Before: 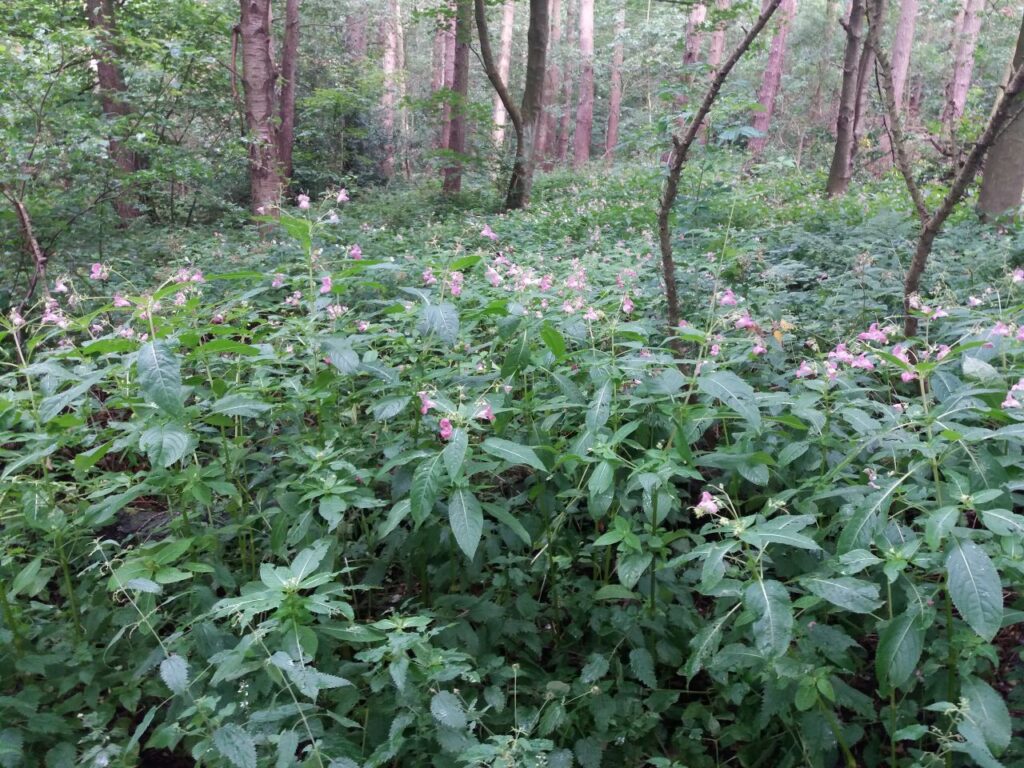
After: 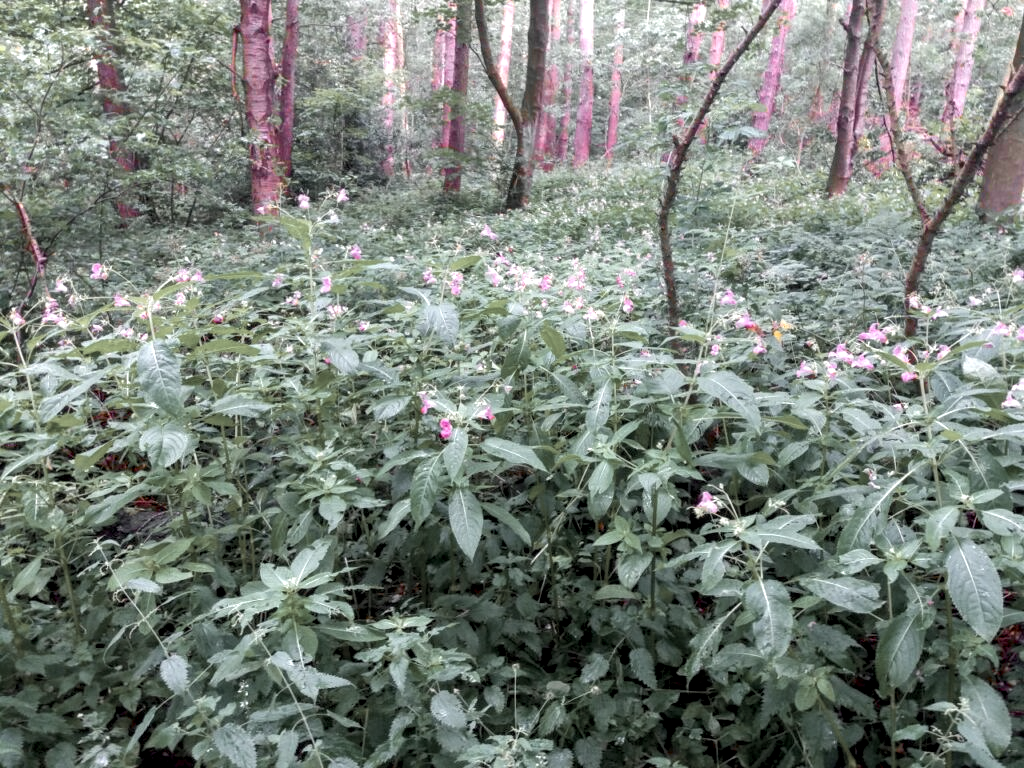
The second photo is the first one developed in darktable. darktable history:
exposure: exposure 0.408 EV, compensate highlight preservation false
local contrast: on, module defaults
color balance rgb: global offset › luminance -0.496%, perceptual saturation grading › global saturation 30.641%, global vibrance 45.296%
color zones: curves: ch1 [(0, 0.638) (0.193, 0.442) (0.286, 0.15) (0.429, 0.14) (0.571, 0.142) (0.714, 0.154) (0.857, 0.175) (1, 0.638)]
